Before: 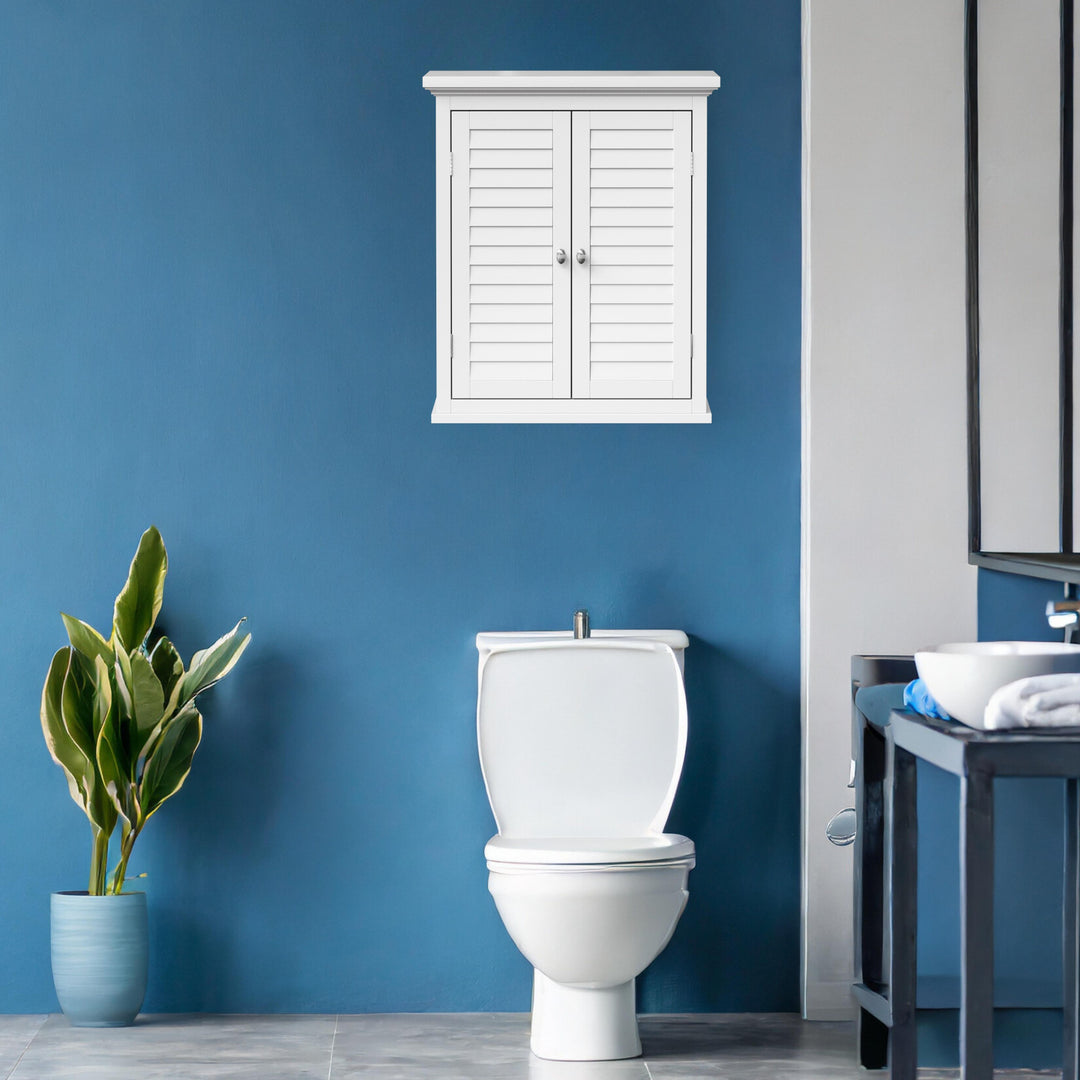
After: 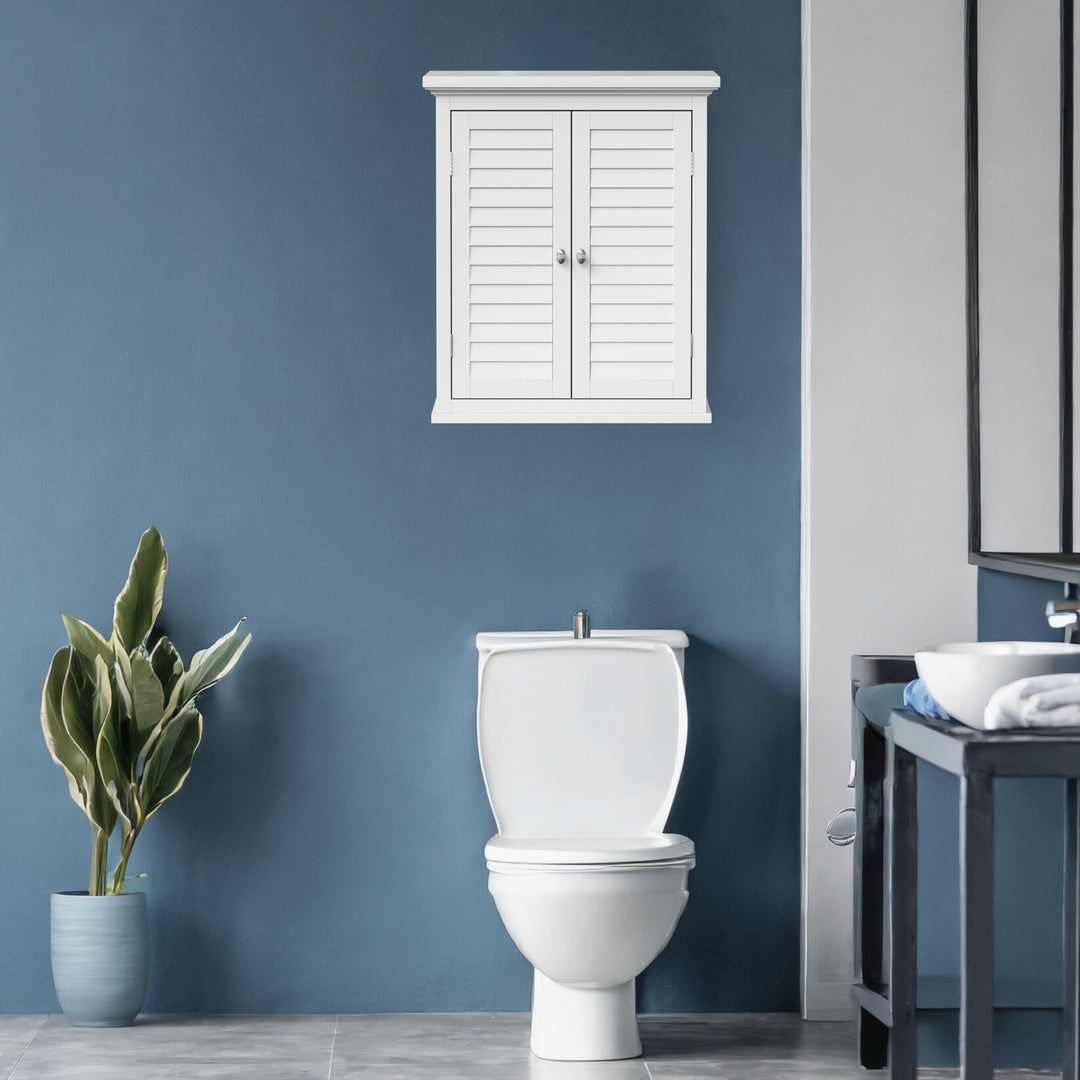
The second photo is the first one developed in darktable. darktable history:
contrast brightness saturation: contrast -0.04, saturation -0.416
